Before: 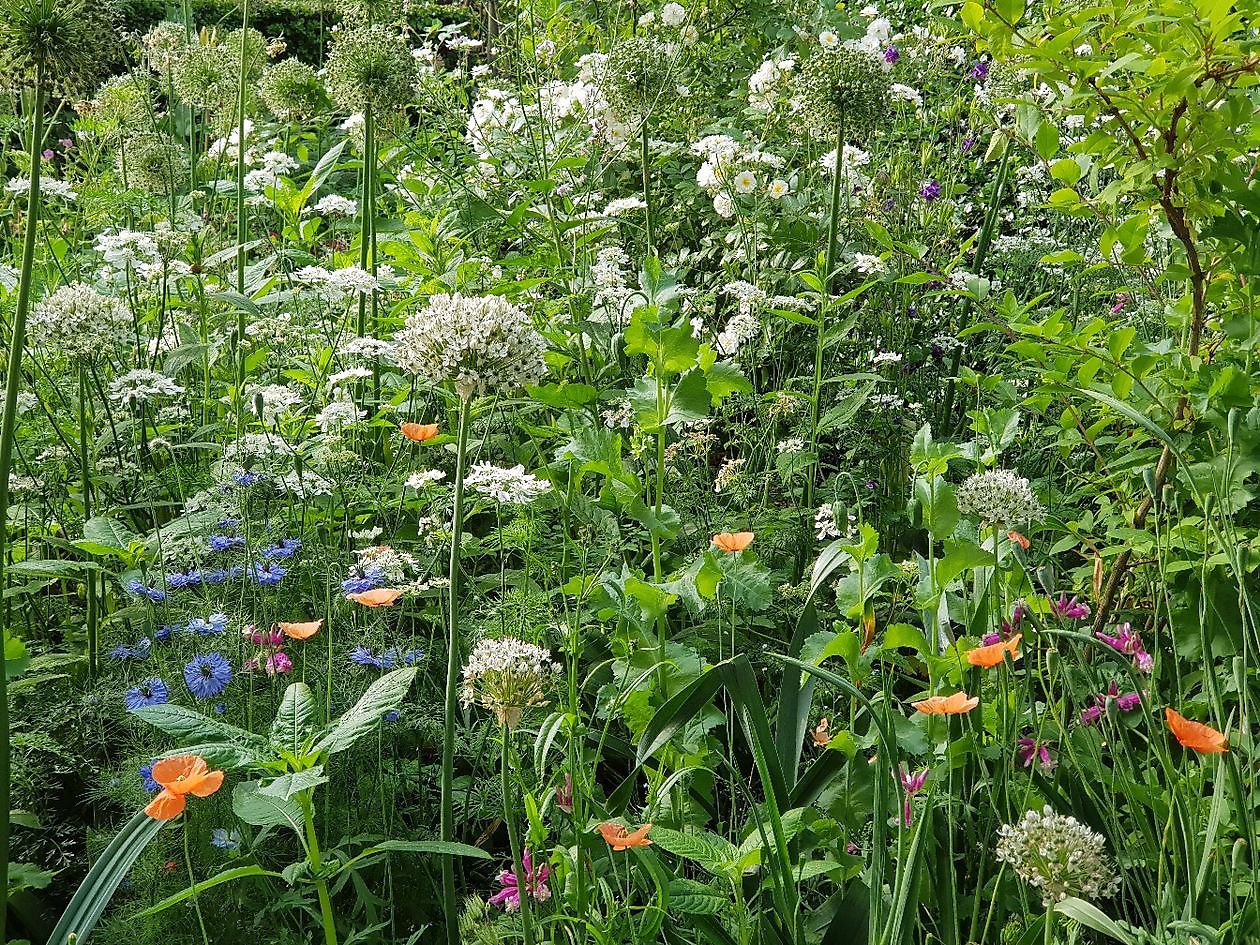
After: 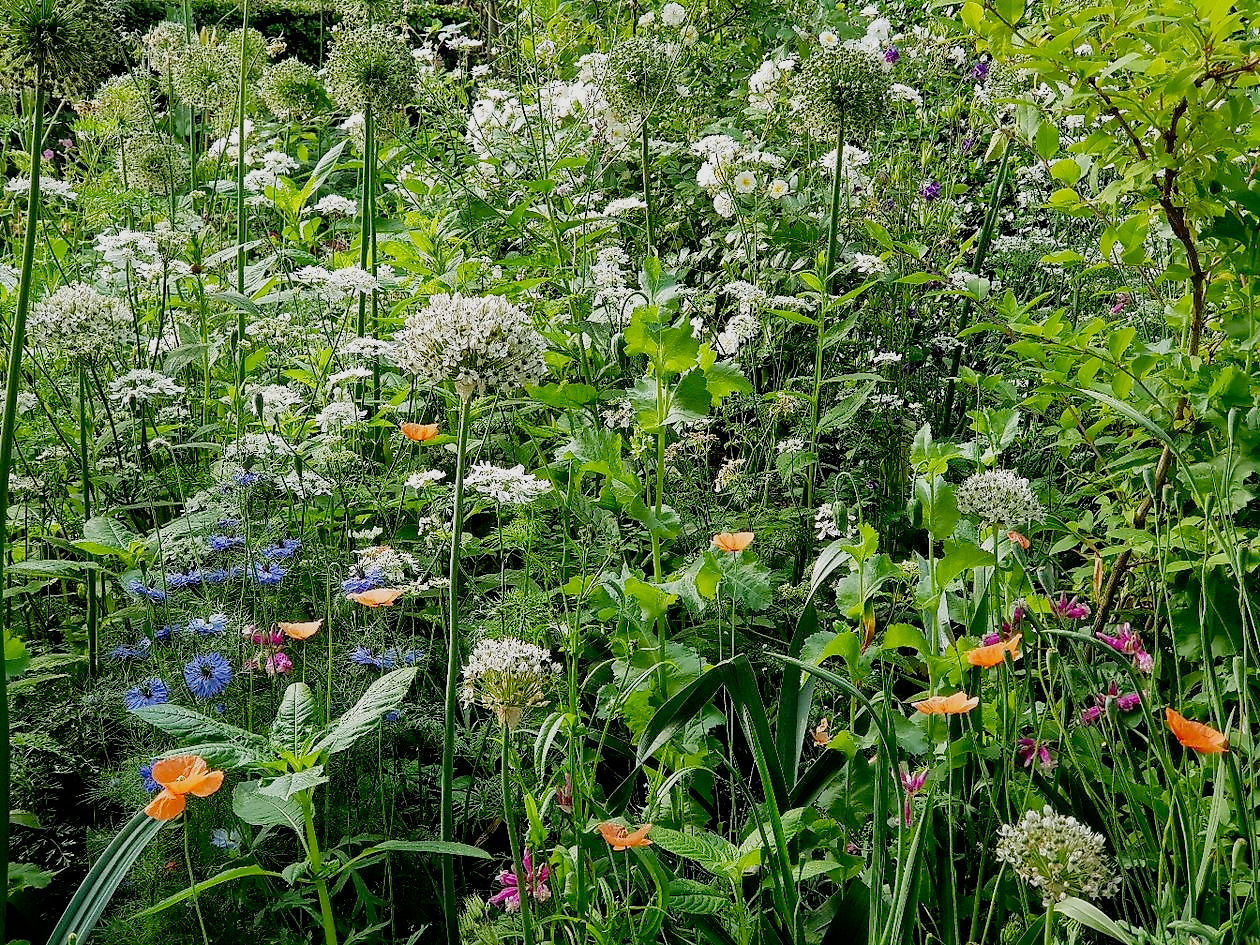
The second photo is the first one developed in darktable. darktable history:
filmic rgb: black relative exposure -8.03 EV, white relative exposure 4.05 EV, hardness 4.13, latitude 49.53%, contrast 1.101, add noise in highlights 0.002, preserve chrominance no, color science v3 (2019), use custom middle-gray values true, contrast in highlights soft
tone equalizer: on, module defaults
